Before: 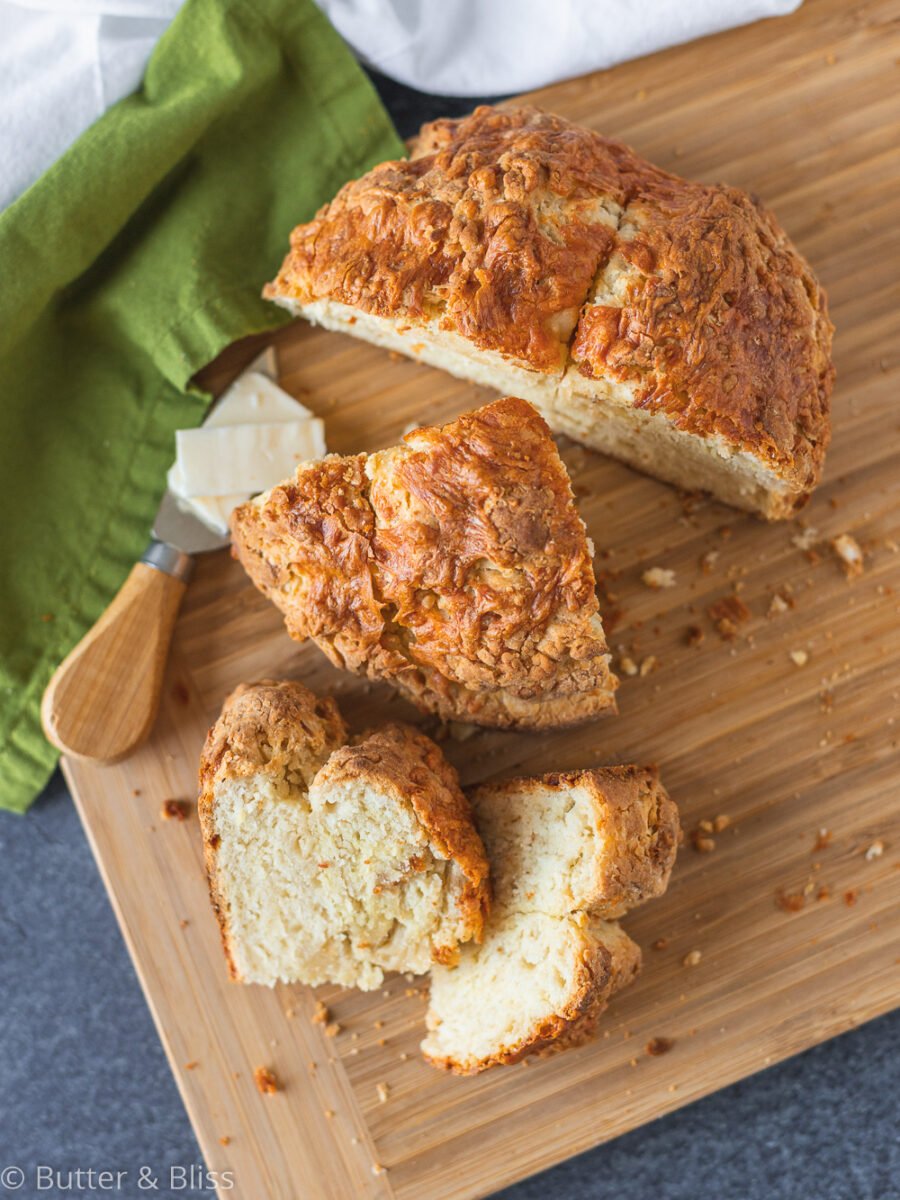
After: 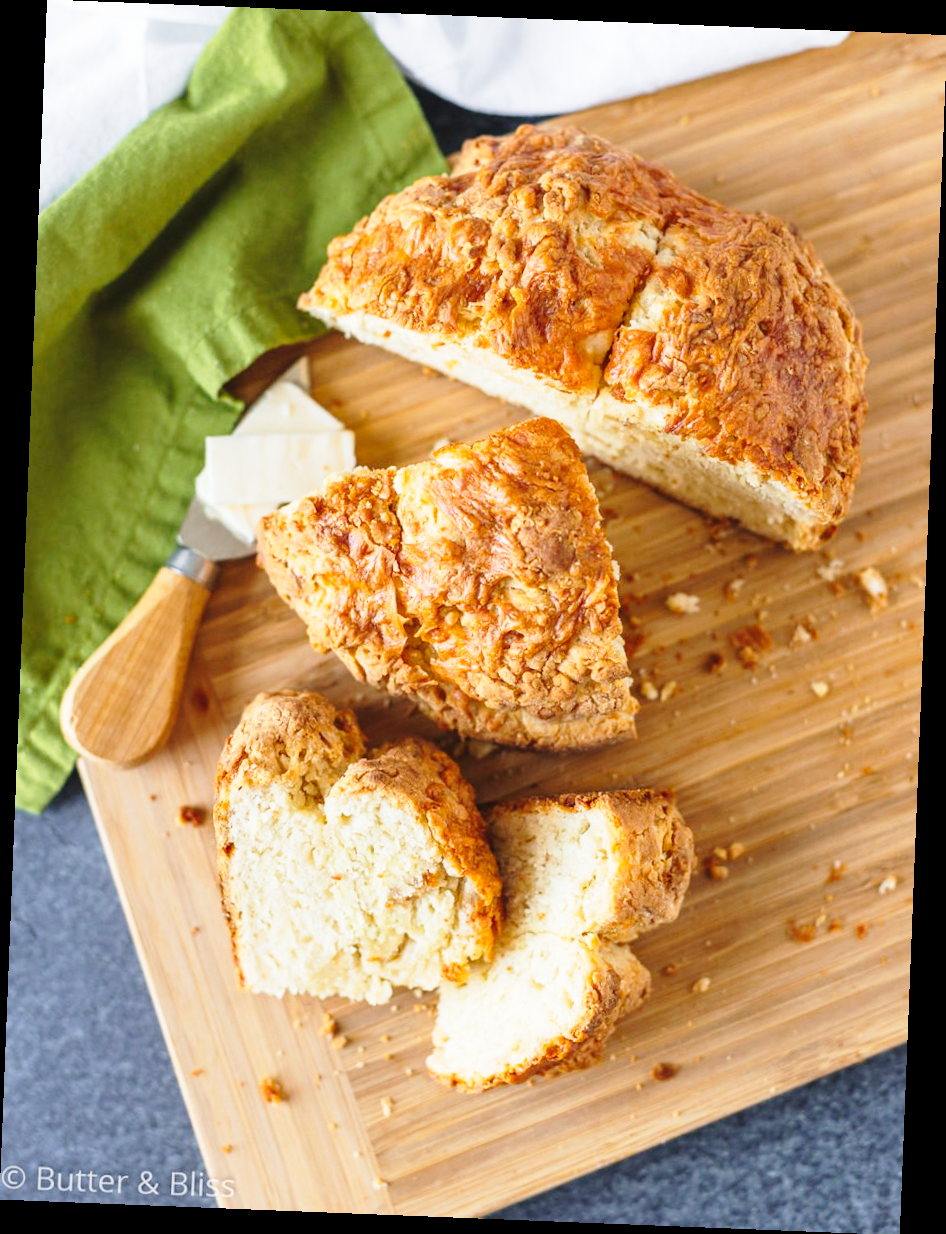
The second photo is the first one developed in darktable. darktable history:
rotate and perspective: rotation 2.27°, automatic cropping off
base curve: curves: ch0 [(0, 0) (0.028, 0.03) (0.121, 0.232) (0.46, 0.748) (0.859, 0.968) (1, 1)], preserve colors none
